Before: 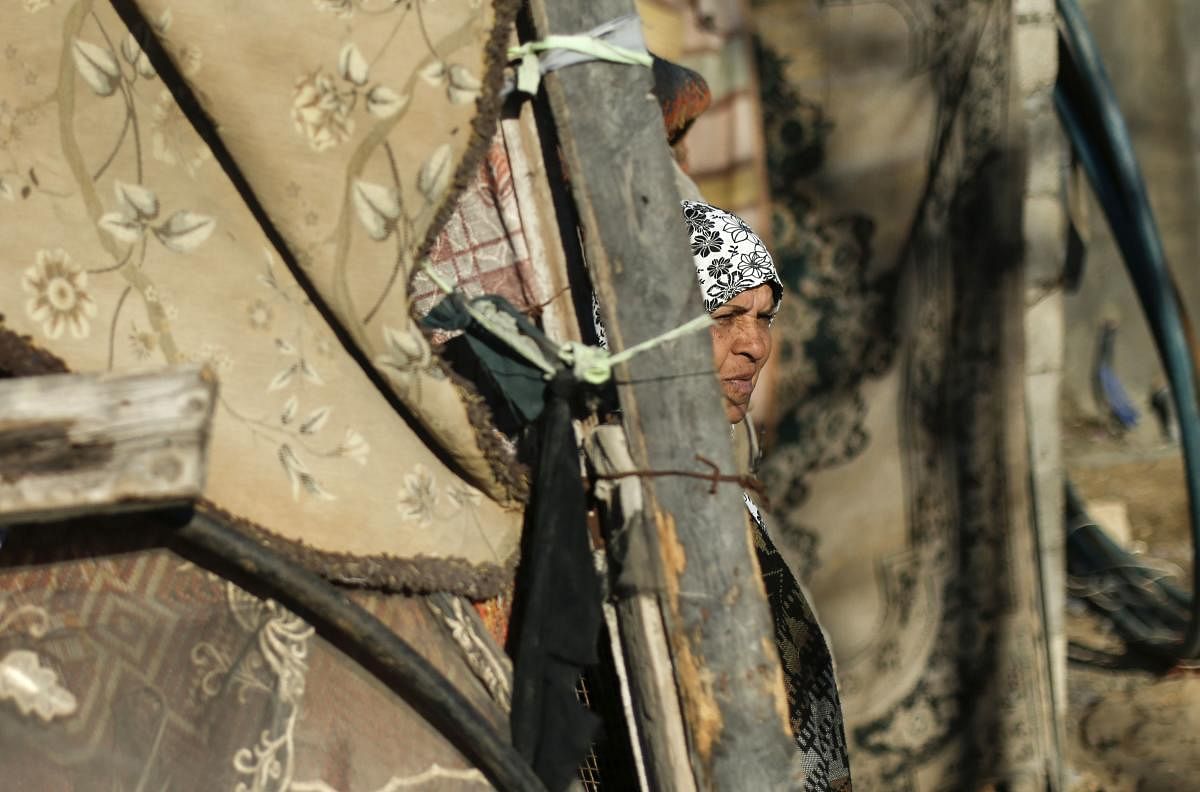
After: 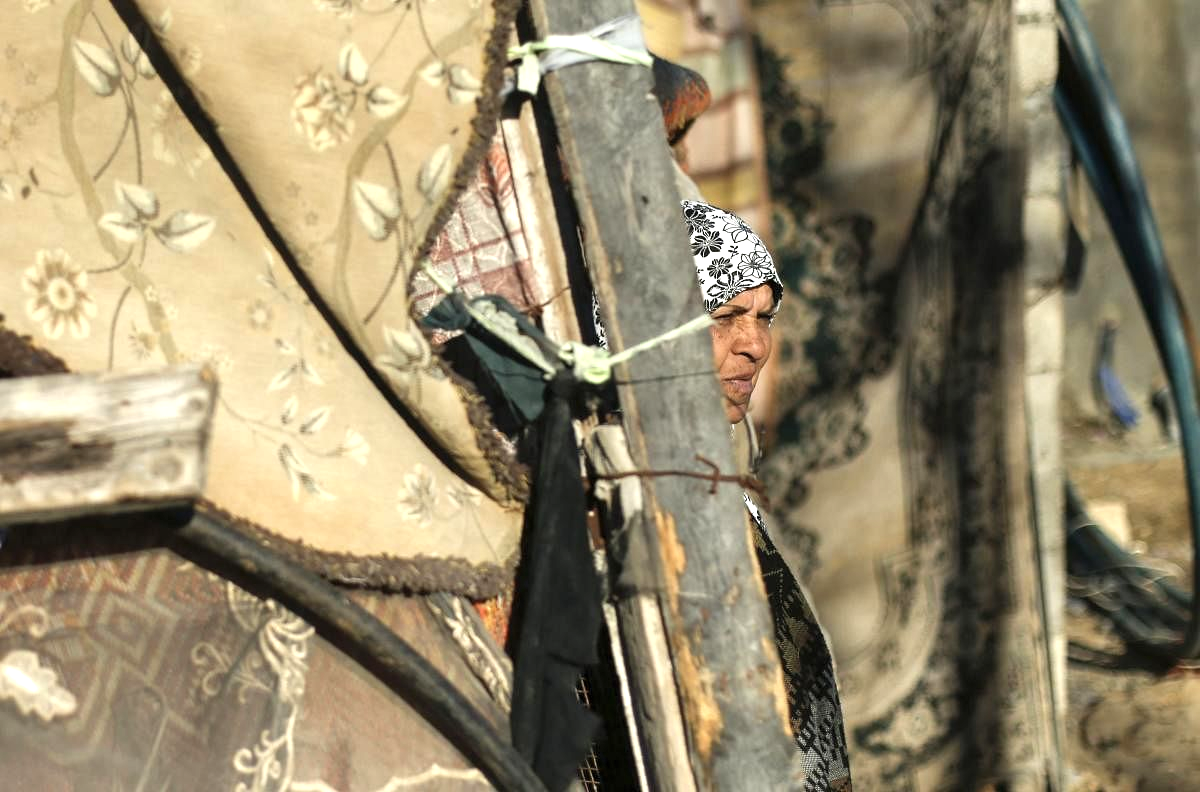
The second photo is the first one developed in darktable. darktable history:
levels: mode automatic, black 0.012%, levels [0, 0.492, 0.984]
exposure: black level correction 0, exposure 0.69 EV, compensate highlight preservation false
